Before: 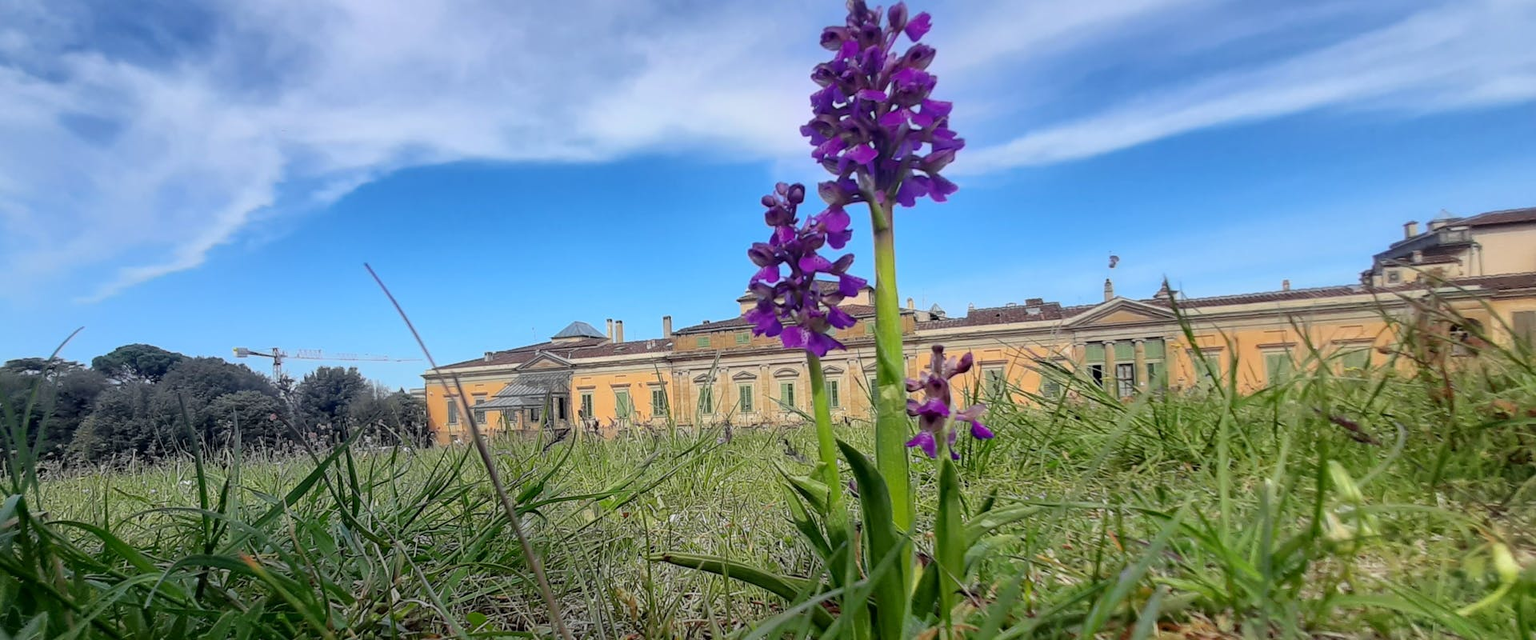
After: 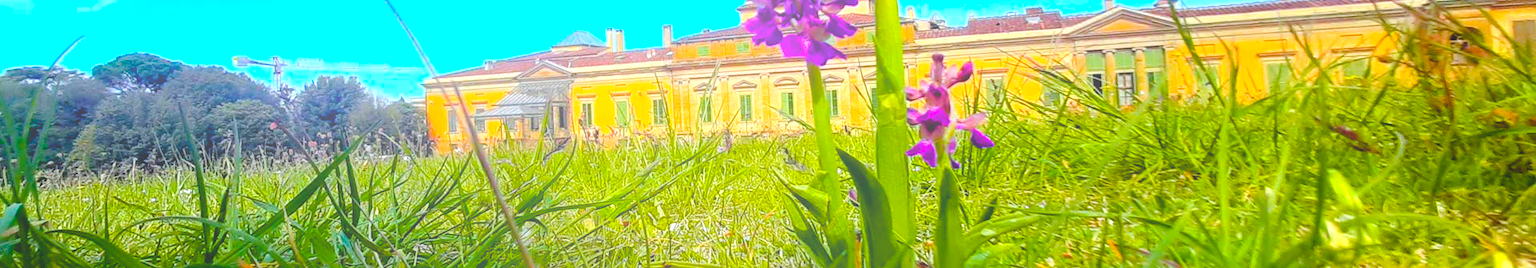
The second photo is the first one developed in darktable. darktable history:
crop: top 45.551%, bottom 12.262%
white balance: red 1, blue 1
color balance rgb: linear chroma grading › global chroma 25%, perceptual saturation grading › global saturation 40%, perceptual saturation grading › highlights -50%, perceptual saturation grading › shadows 30%, perceptual brilliance grading › global brilliance 25%, global vibrance 60%
bloom: size 38%, threshold 95%, strength 30%
